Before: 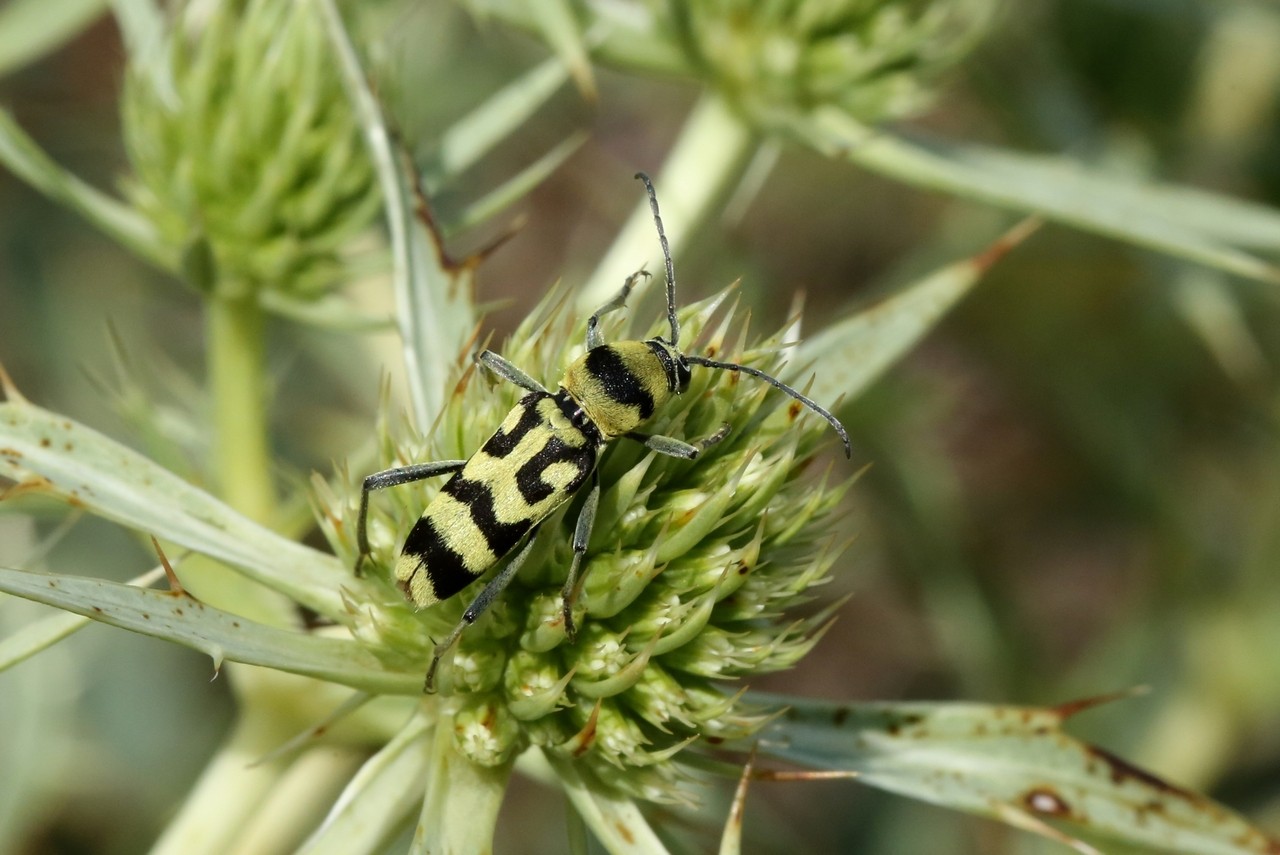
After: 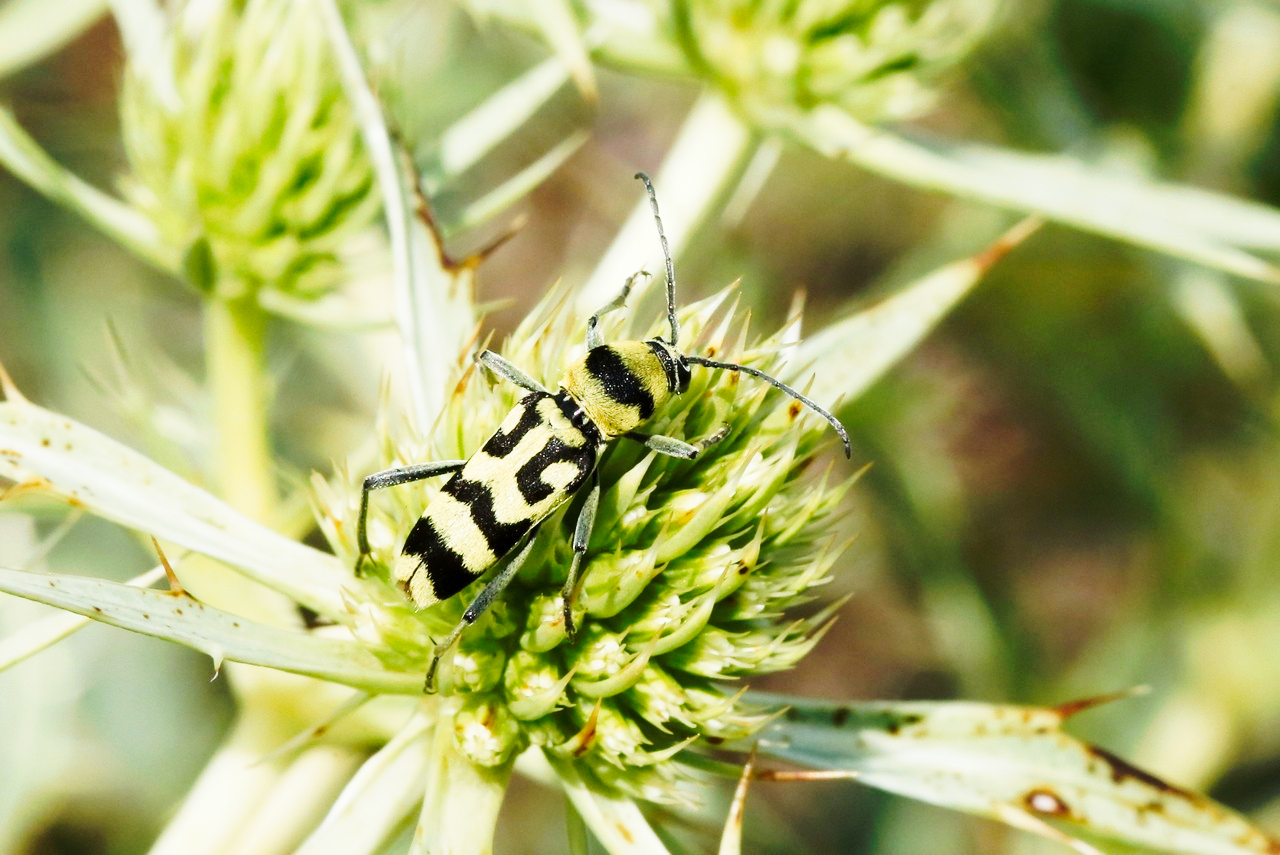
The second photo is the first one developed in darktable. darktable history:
tone curve: curves: ch0 [(0, 0) (0.003, 0.003) (0.011, 0.013) (0.025, 0.029) (0.044, 0.052) (0.069, 0.082) (0.1, 0.118) (0.136, 0.161) (0.177, 0.21) (0.224, 0.27) (0.277, 0.38) (0.335, 0.49) (0.399, 0.594) (0.468, 0.692) (0.543, 0.794) (0.623, 0.857) (0.709, 0.919) (0.801, 0.955) (0.898, 0.978) (1, 1)], preserve colors none
